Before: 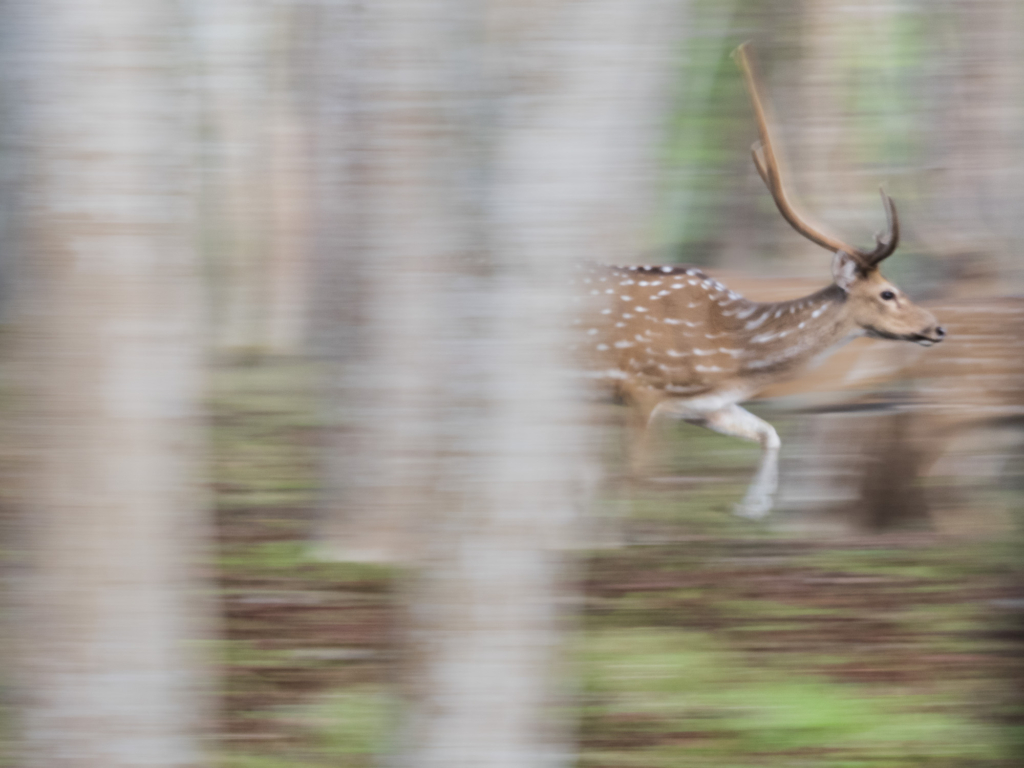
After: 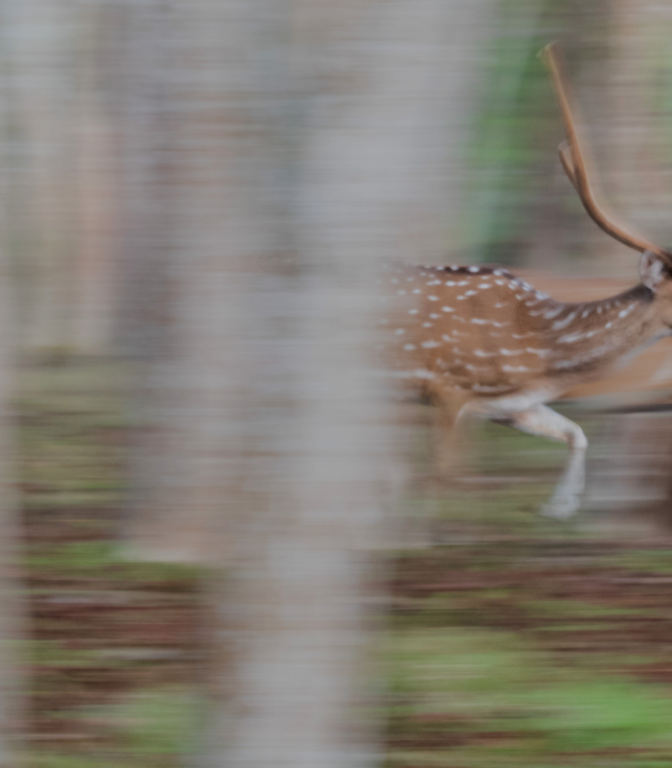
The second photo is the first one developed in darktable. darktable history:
exposure: compensate exposure bias true, compensate highlight preservation false
tone equalizer: edges refinement/feathering 500, mask exposure compensation -1.57 EV, preserve details guided filter
crop and rotate: left 18.849%, right 15.471%
